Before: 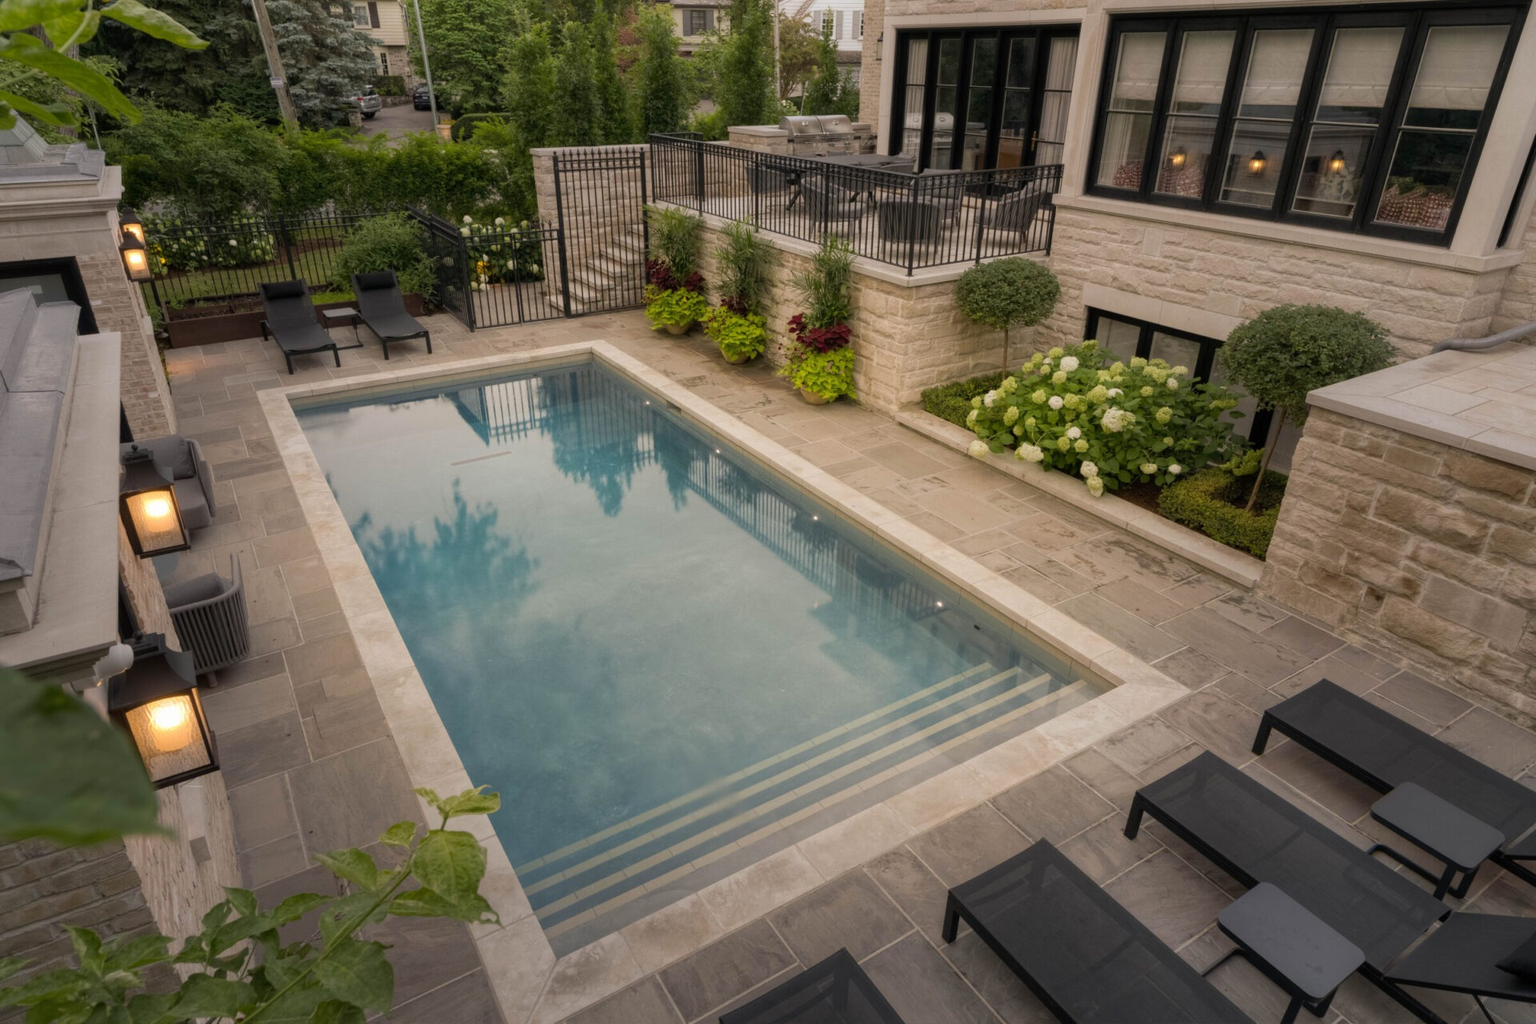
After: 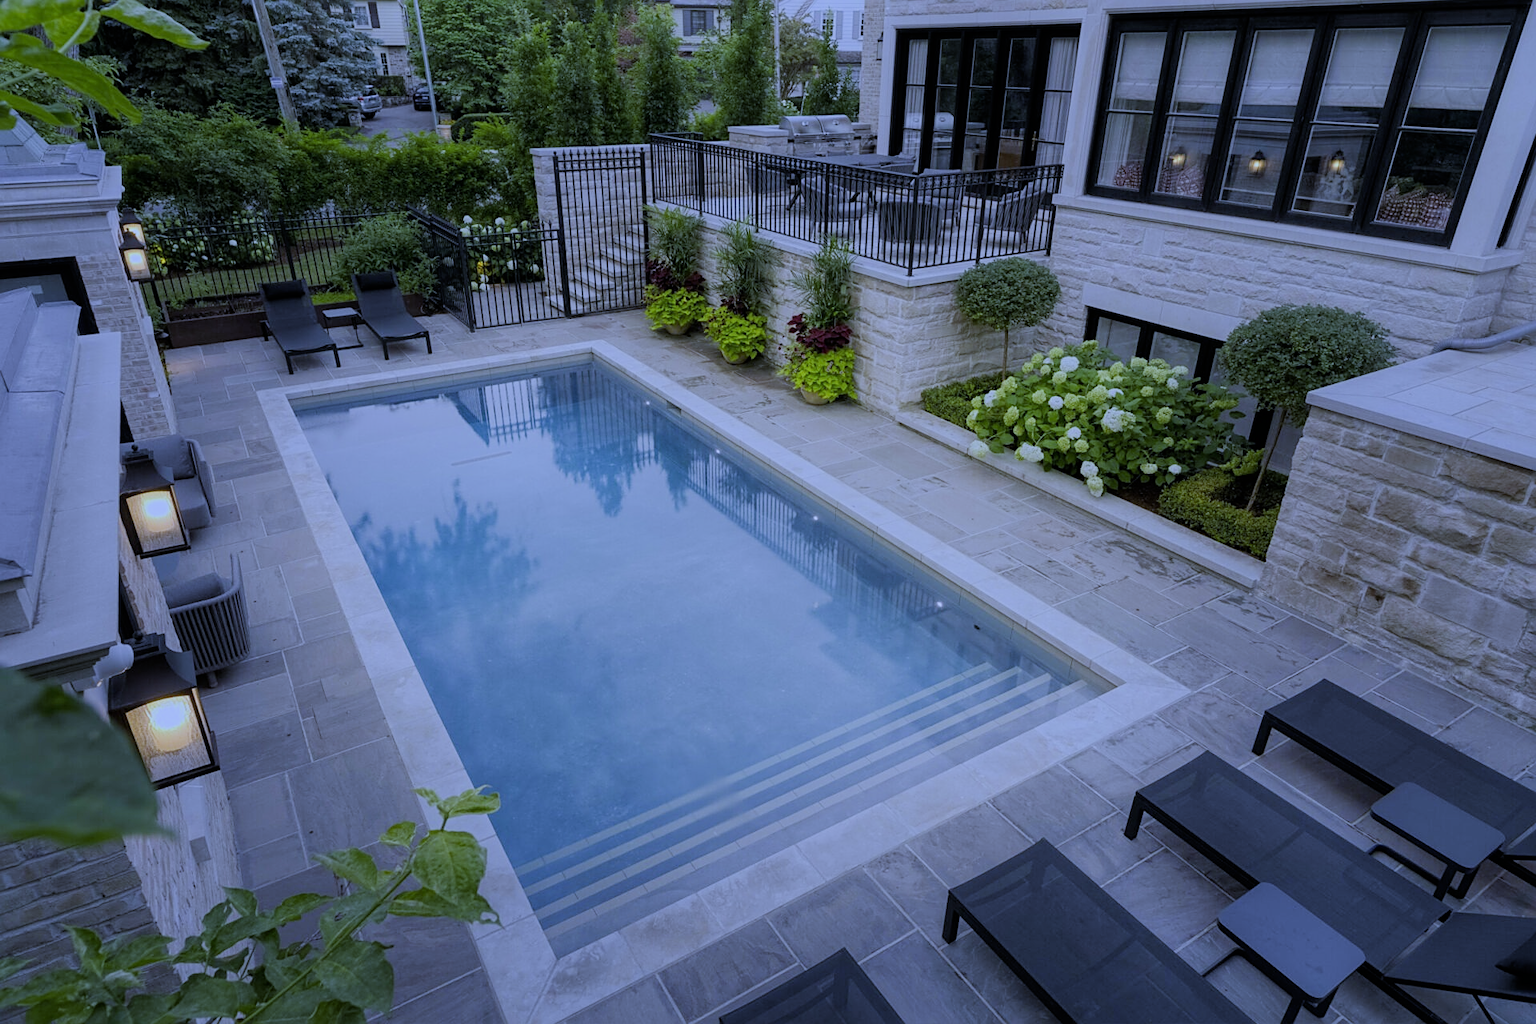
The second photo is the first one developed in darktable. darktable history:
white balance: red 0.766, blue 1.537
sharpen: on, module defaults
filmic rgb: black relative exposure -16 EV, white relative exposure 6.92 EV, hardness 4.7
